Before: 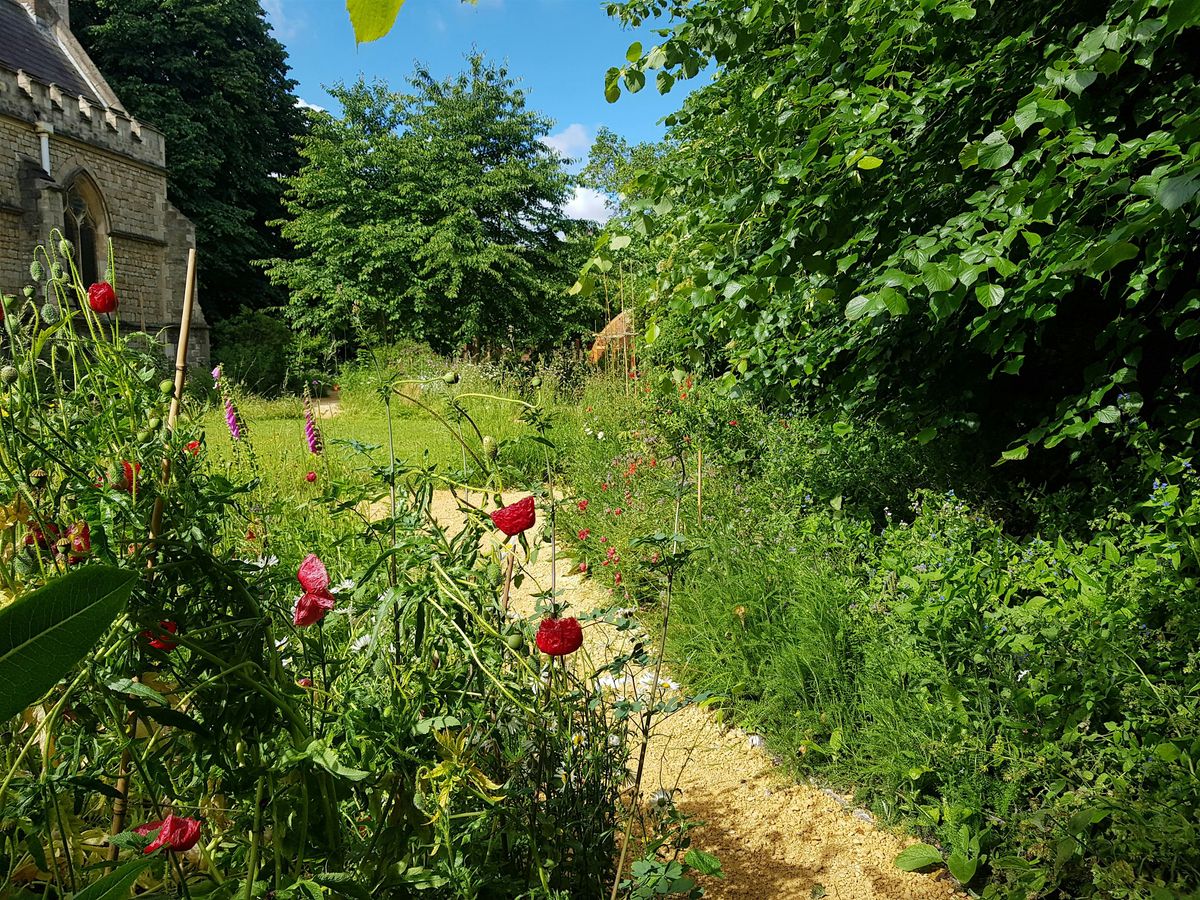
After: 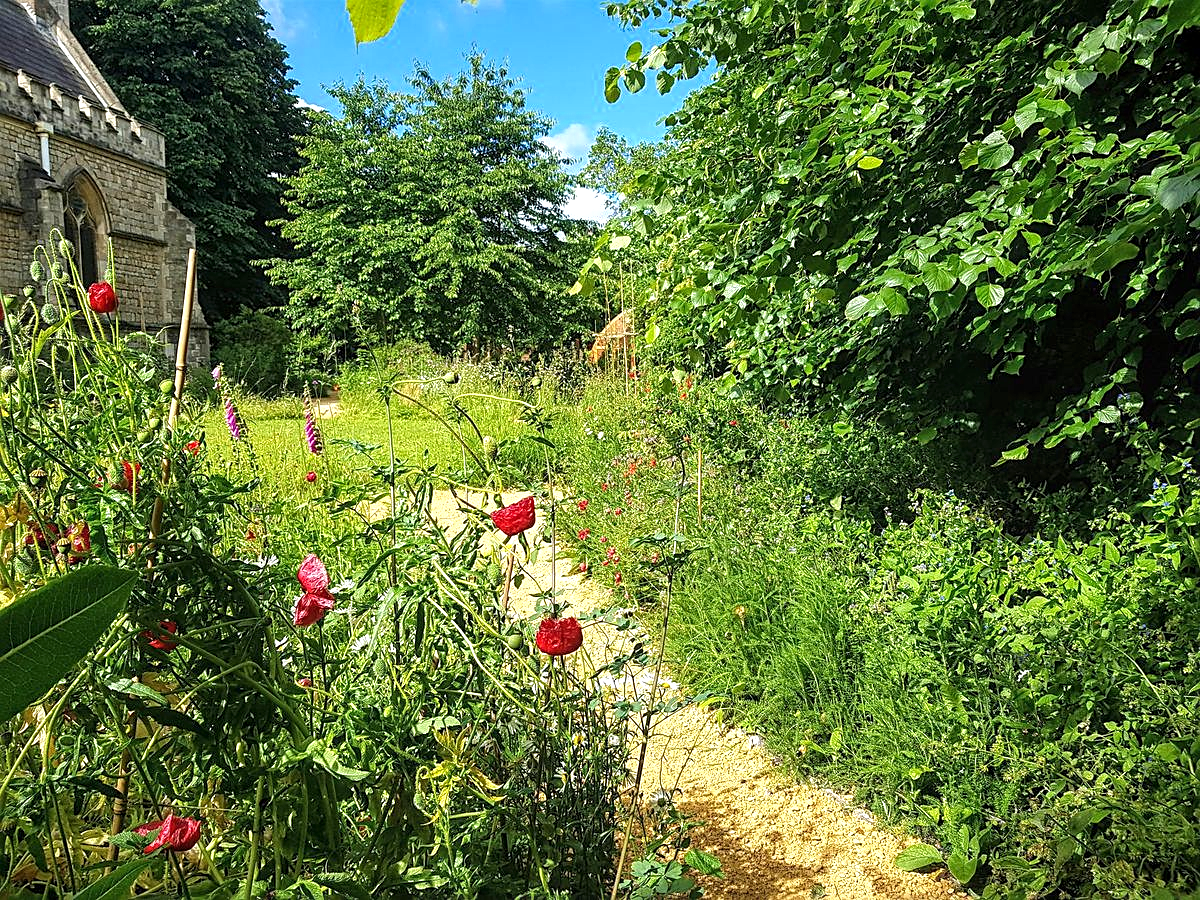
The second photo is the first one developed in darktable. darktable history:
sharpen: on, module defaults
color zones: curves: ch0 [(0, 0.5) (0.143, 0.5) (0.286, 0.5) (0.429, 0.5) (0.62, 0.489) (0.714, 0.445) (0.844, 0.496) (1, 0.5)]; ch1 [(0, 0.5) (0.143, 0.5) (0.286, 0.5) (0.429, 0.5) (0.571, 0.5) (0.714, 0.523) (0.857, 0.5) (1, 0.5)]
local contrast: on, module defaults
exposure: black level correction 0, exposure 0.702 EV, compensate exposure bias true, compensate highlight preservation false
